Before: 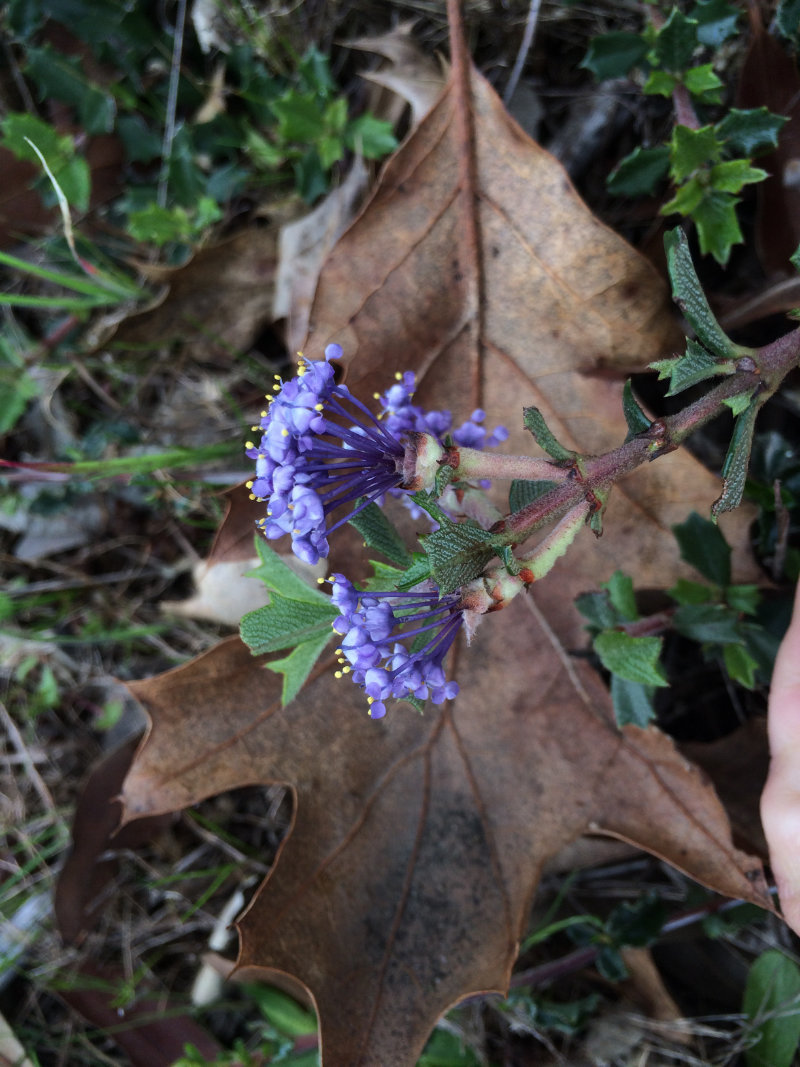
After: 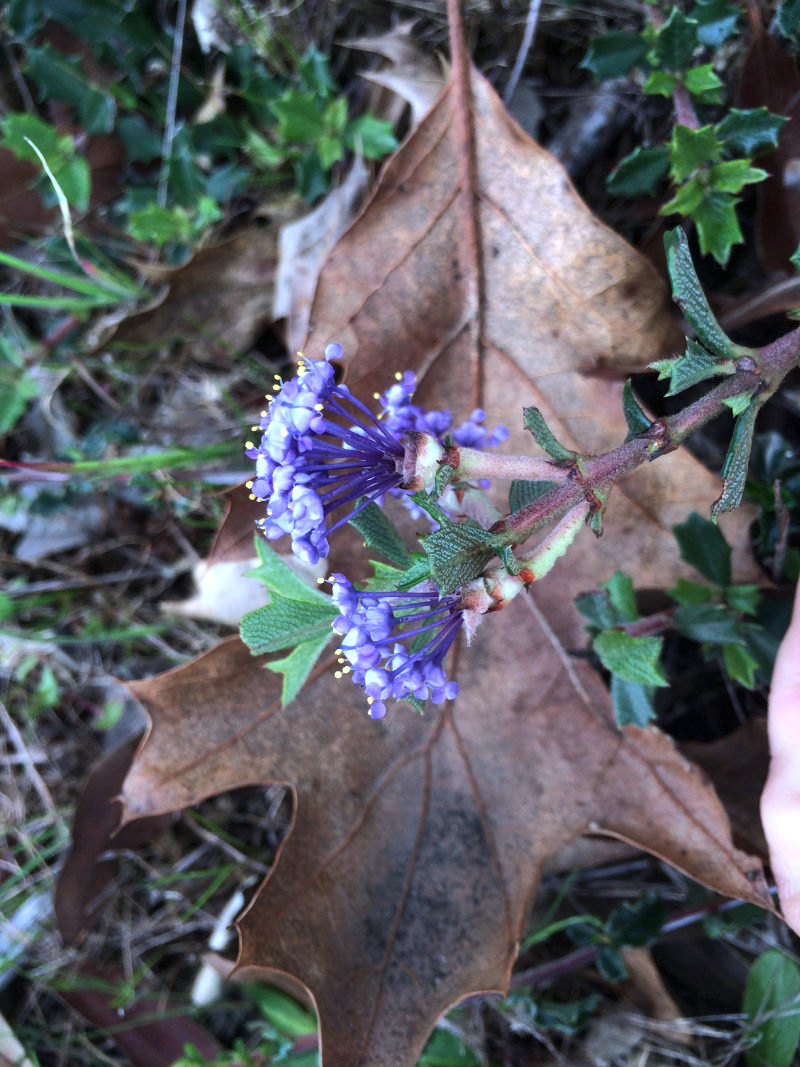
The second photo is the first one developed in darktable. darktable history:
color calibration: illuminant as shot in camera, x 0.37, y 0.382, temperature 4313.32 K
exposure: exposure 0.7 EV, compensate highlight preservation false
